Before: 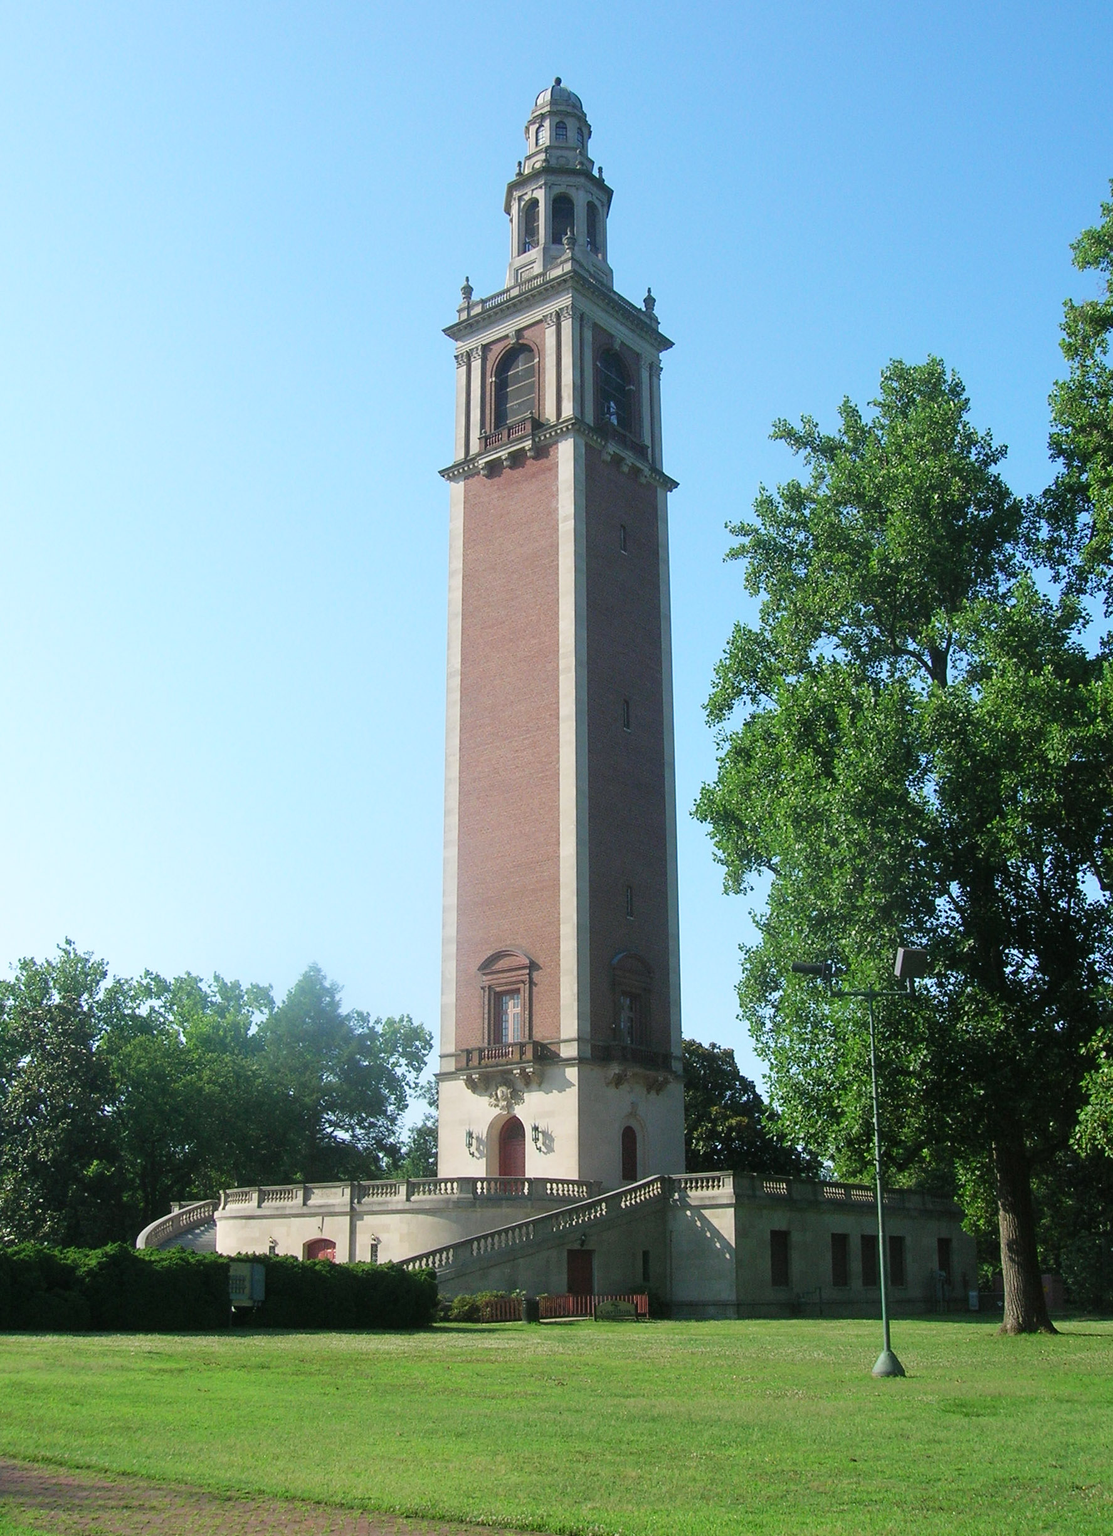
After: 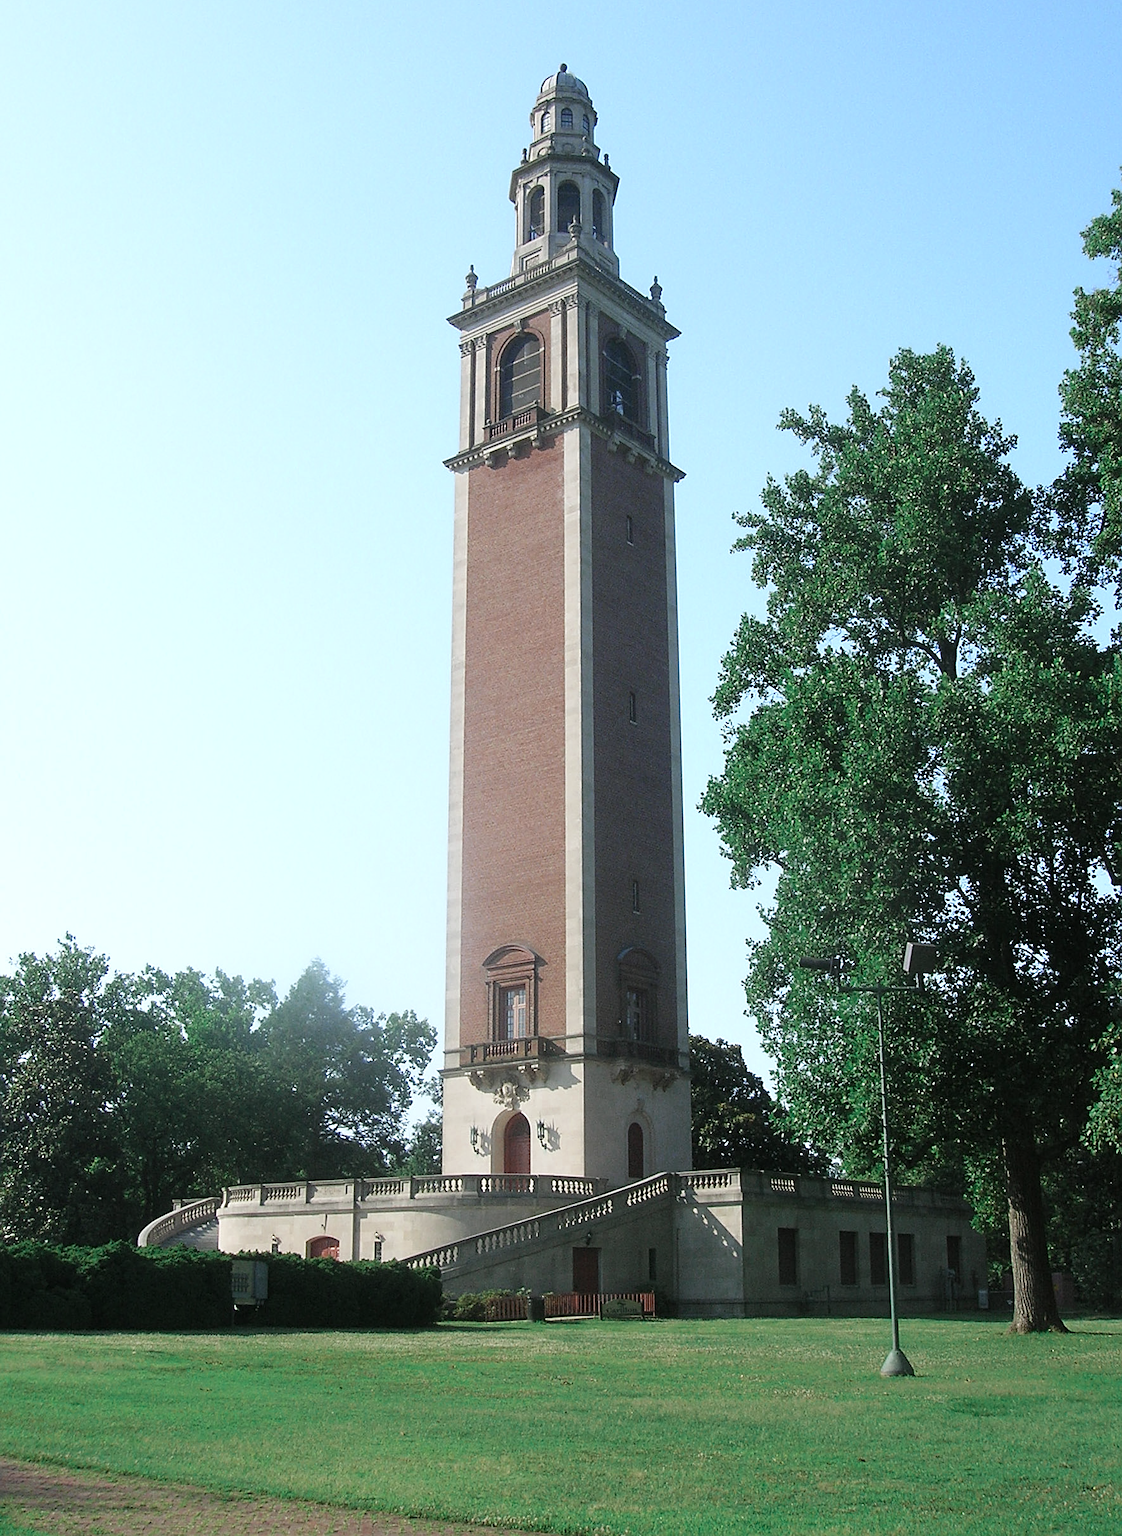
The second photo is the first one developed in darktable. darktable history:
crop: top 0.958%, right 0.029%
color zones: curves: ch0 [(0, 0.5) (0.125, 0.4) (0.25, 0.5) (0.375, 0.4) (0.5, 0.4) (0.625, 0.6) (0.75, 0.6) (0.875, 0.5)]; ch1 [(0, 0.35) (0.125, 0.45) (0.25, 0.35) (0.375, 0.35) (0.5, 0.35) (0.625, 0.35) (0.75, 0.45) (0.875, 0.35)]; ch2 [(0, 0.6) (0.125, 0.5) (0.25, 0.5) (0.375, 0.6) (0.5, 0.6) (0.625, 0.5) (0.75, 0.5) (0.875, 0.5)]
sharpen: on, module defaults
